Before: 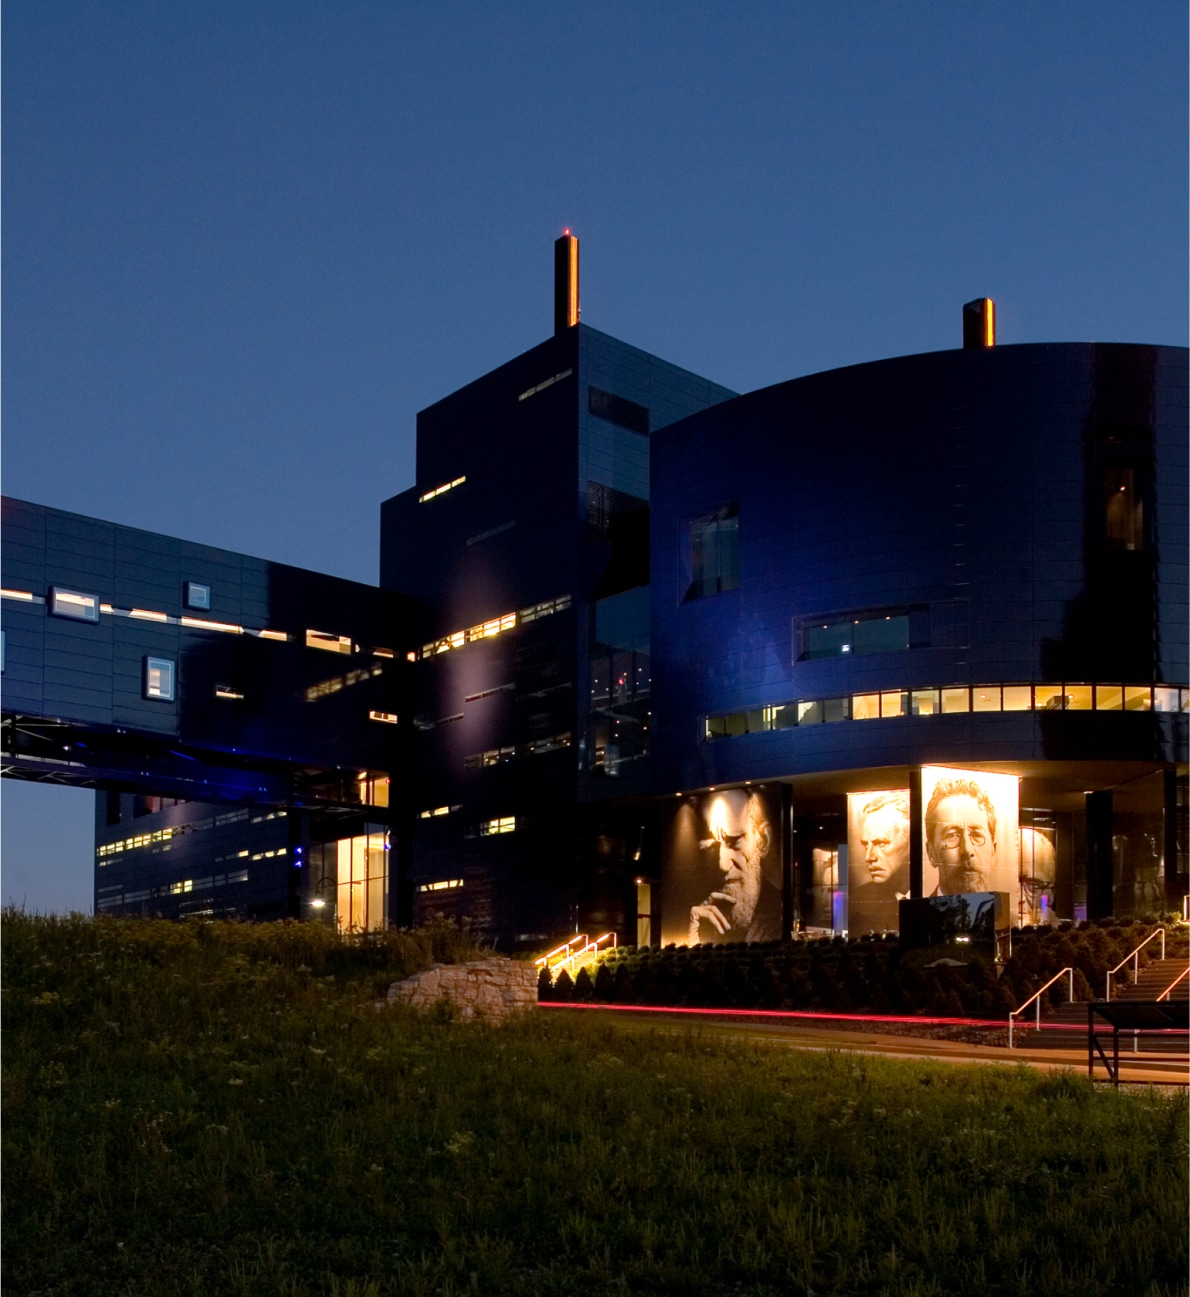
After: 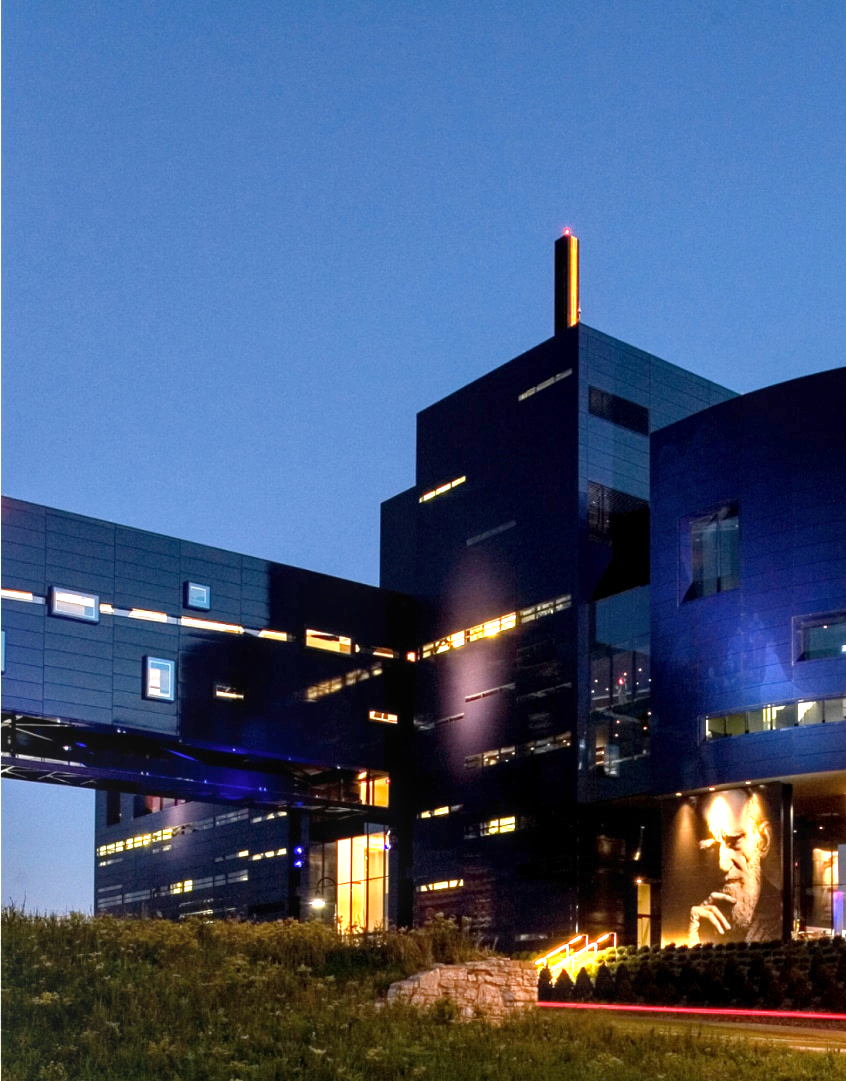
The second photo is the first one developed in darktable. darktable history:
local contrast: on, module defaults
crop: right 28.885%, bottom 16.626%
exposure: black level correction 0, exposure 1.3 EV, compensate exposure bias true, compensate highlight preservation false
